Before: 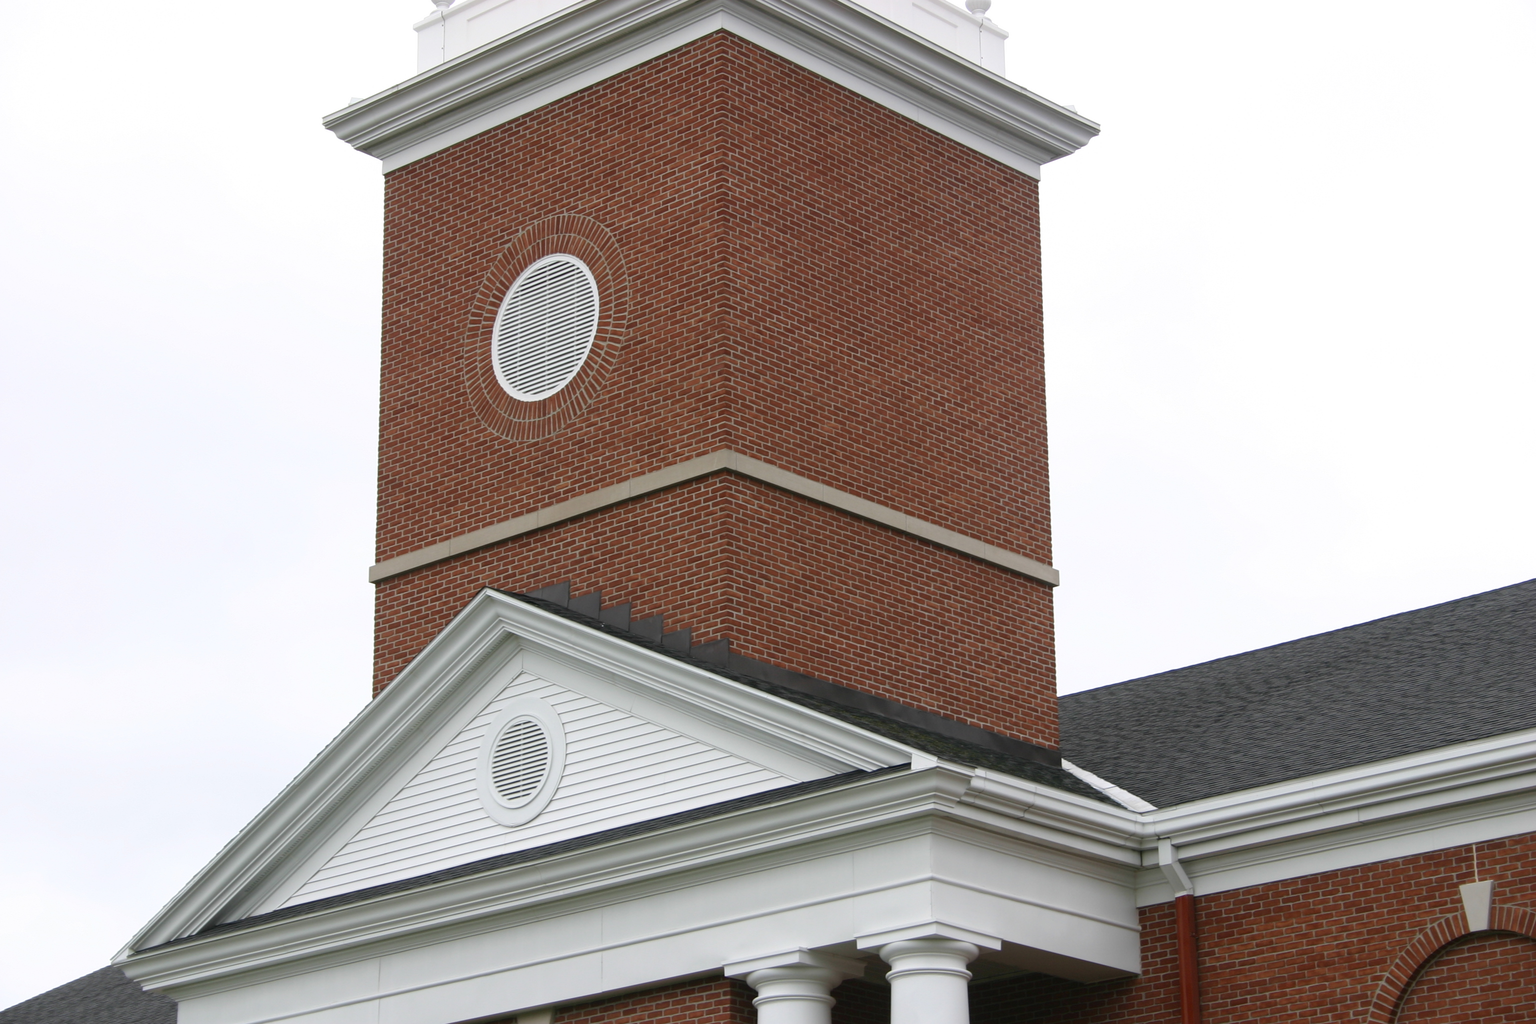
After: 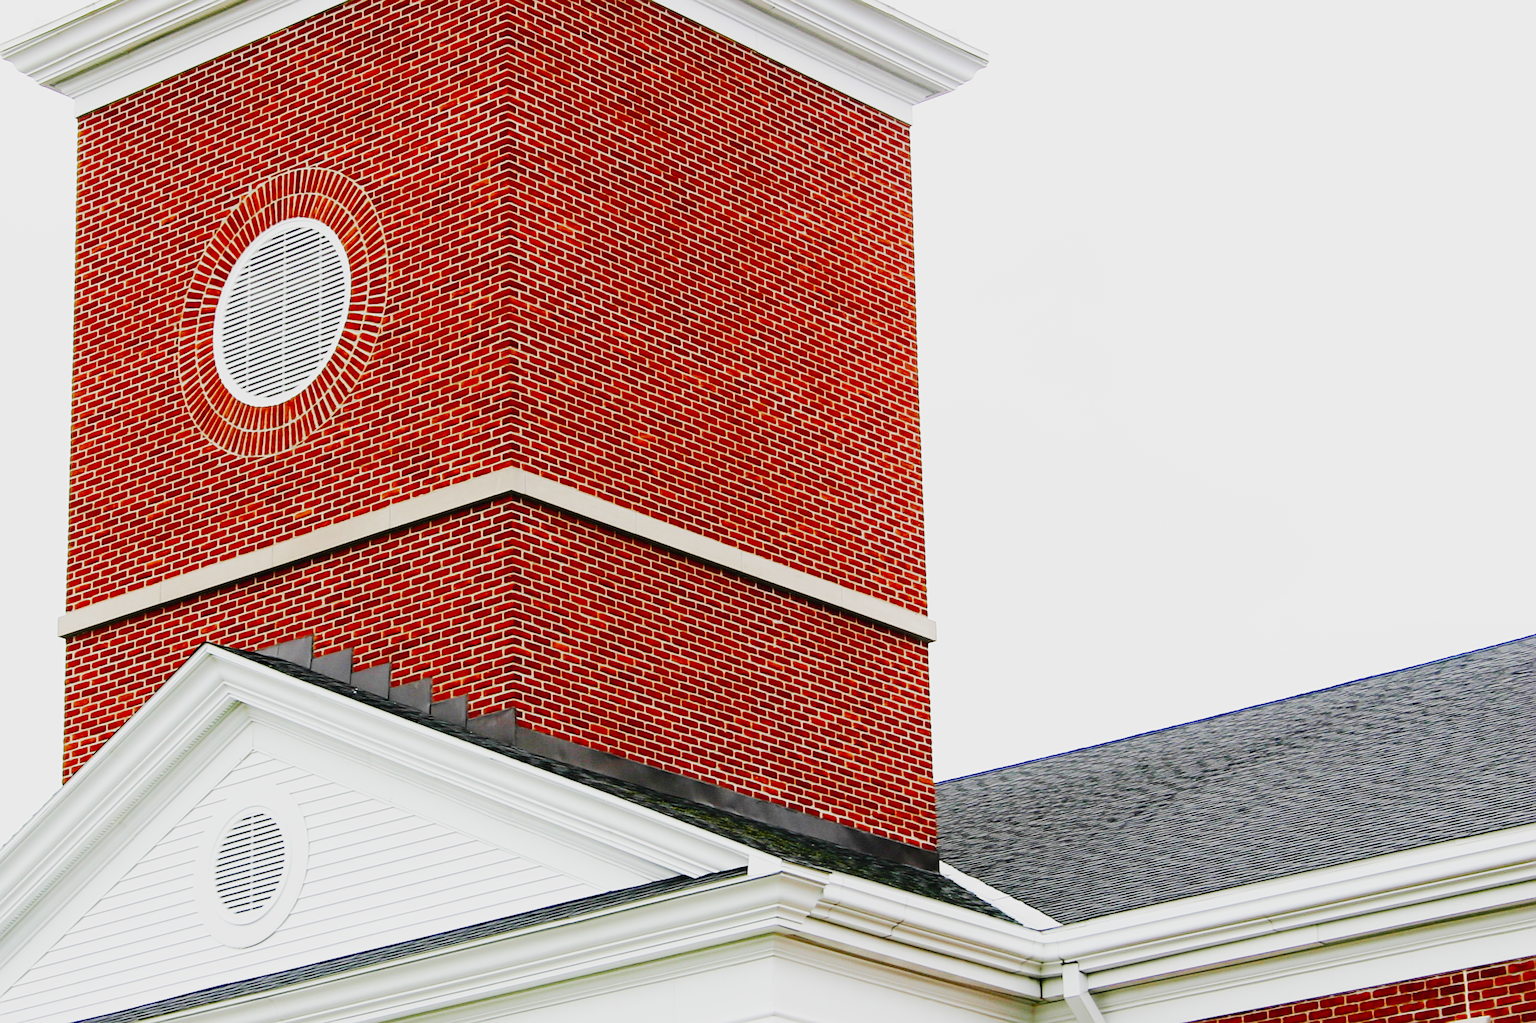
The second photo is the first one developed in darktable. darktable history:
base curve: curves: ch0 [(0, 0) (0.028, 0.03) (0.121, 0.232) (0.46, 0.748) (0.859, 0.968) (1, 1)], preserve colors none
sharpen: on, module defaults
crop and rotate: left 21.116%, top 8.076%, right 0.34%, bottom 13.421%
tone equalizer: -8 EV -0.43 EV, -7 EV -0.357 EV, -6 EV -0.3 EV, -5 EV -0.261 EV, -3 EV 0.235 EV, -2 EV 0.311 EV, -1 EV 0.41 EV, +0 EV 0.414 EV
exposure: compensate exposure bias true, compensate highlight preservation false
tone curve: curves: ch0 [(0, 0.017) (0.091, 0.04) (0.296, 0.276) (0.439, 0.482) (0.64, 0.729) (0.785, 0.817) (0.995, 0.917)]; ch1 [(0, 0) (0.384, 0.365) (0.463, 0.447) (0.486, 0.474) (0.503, 0.497) (0.526, 0.52) (0.555, 0.564) (0.578, 0.589) (0.638, 0.66) (0.766, 0.773) (1, 1)]; ch2 [(0, 0) (0.374, 0.344) (0.446, 0.443) (0.501, 0.509) (0.528, 0.522) (0.569, 0.593) (0.61, 0.646) (0.666, 0.688) (1, 1)], preserve colors none
color balance rgb: perceptual saturation grading › global saturation 30.523%, global vibrance 15.874%, saturation formula JzAzBz (2021)
